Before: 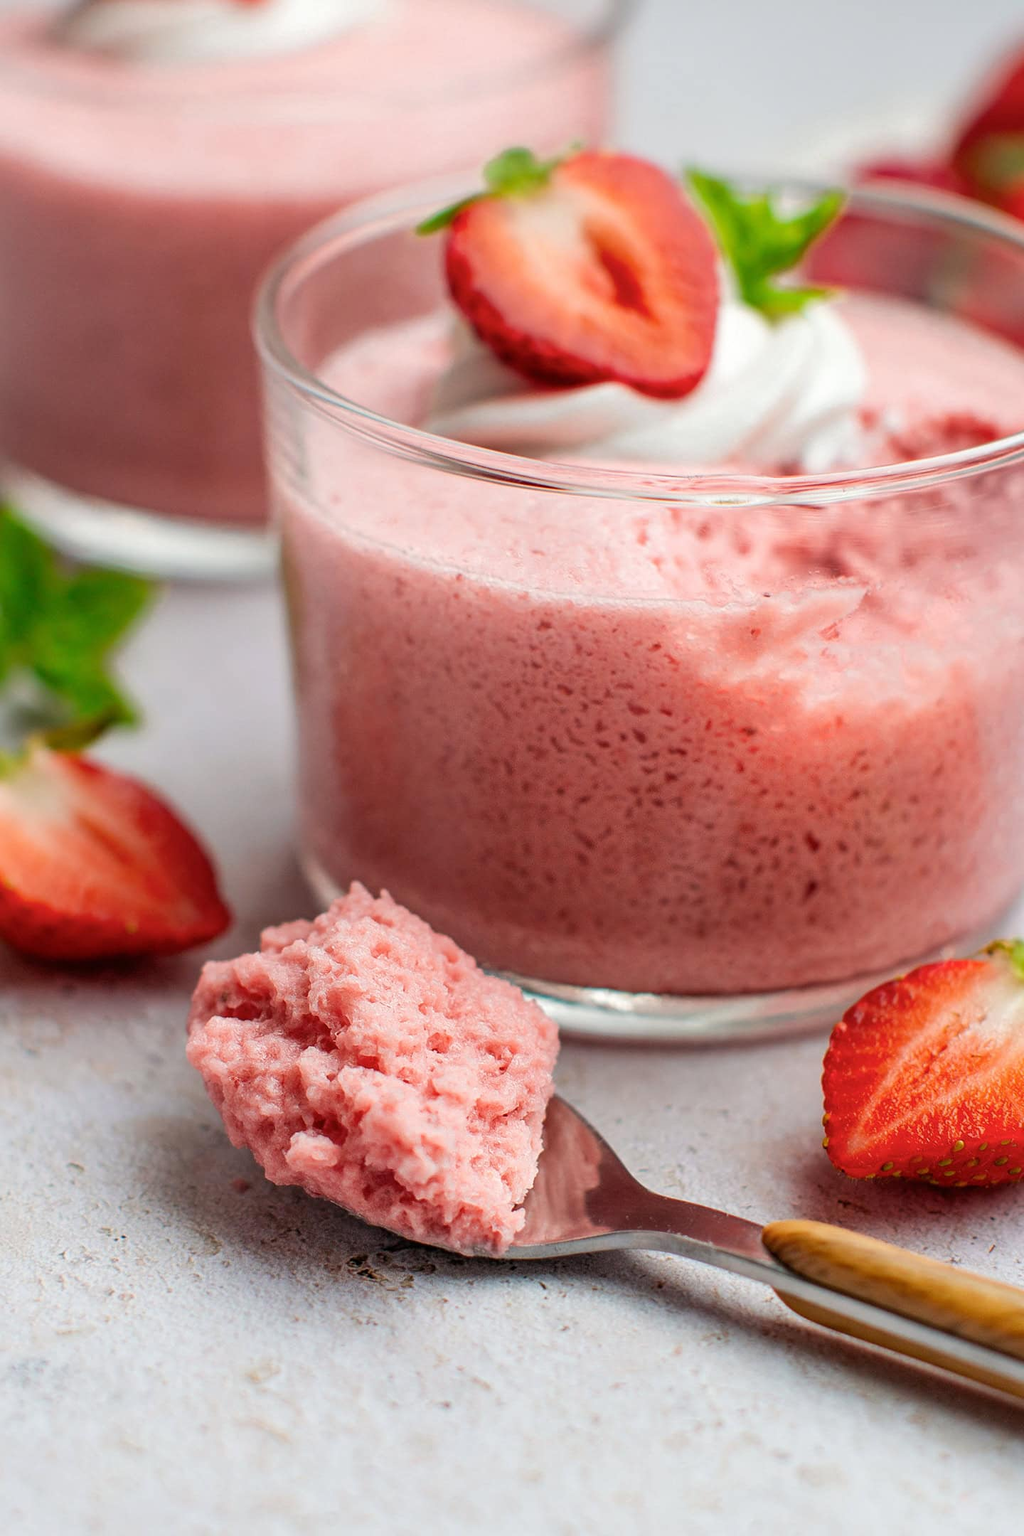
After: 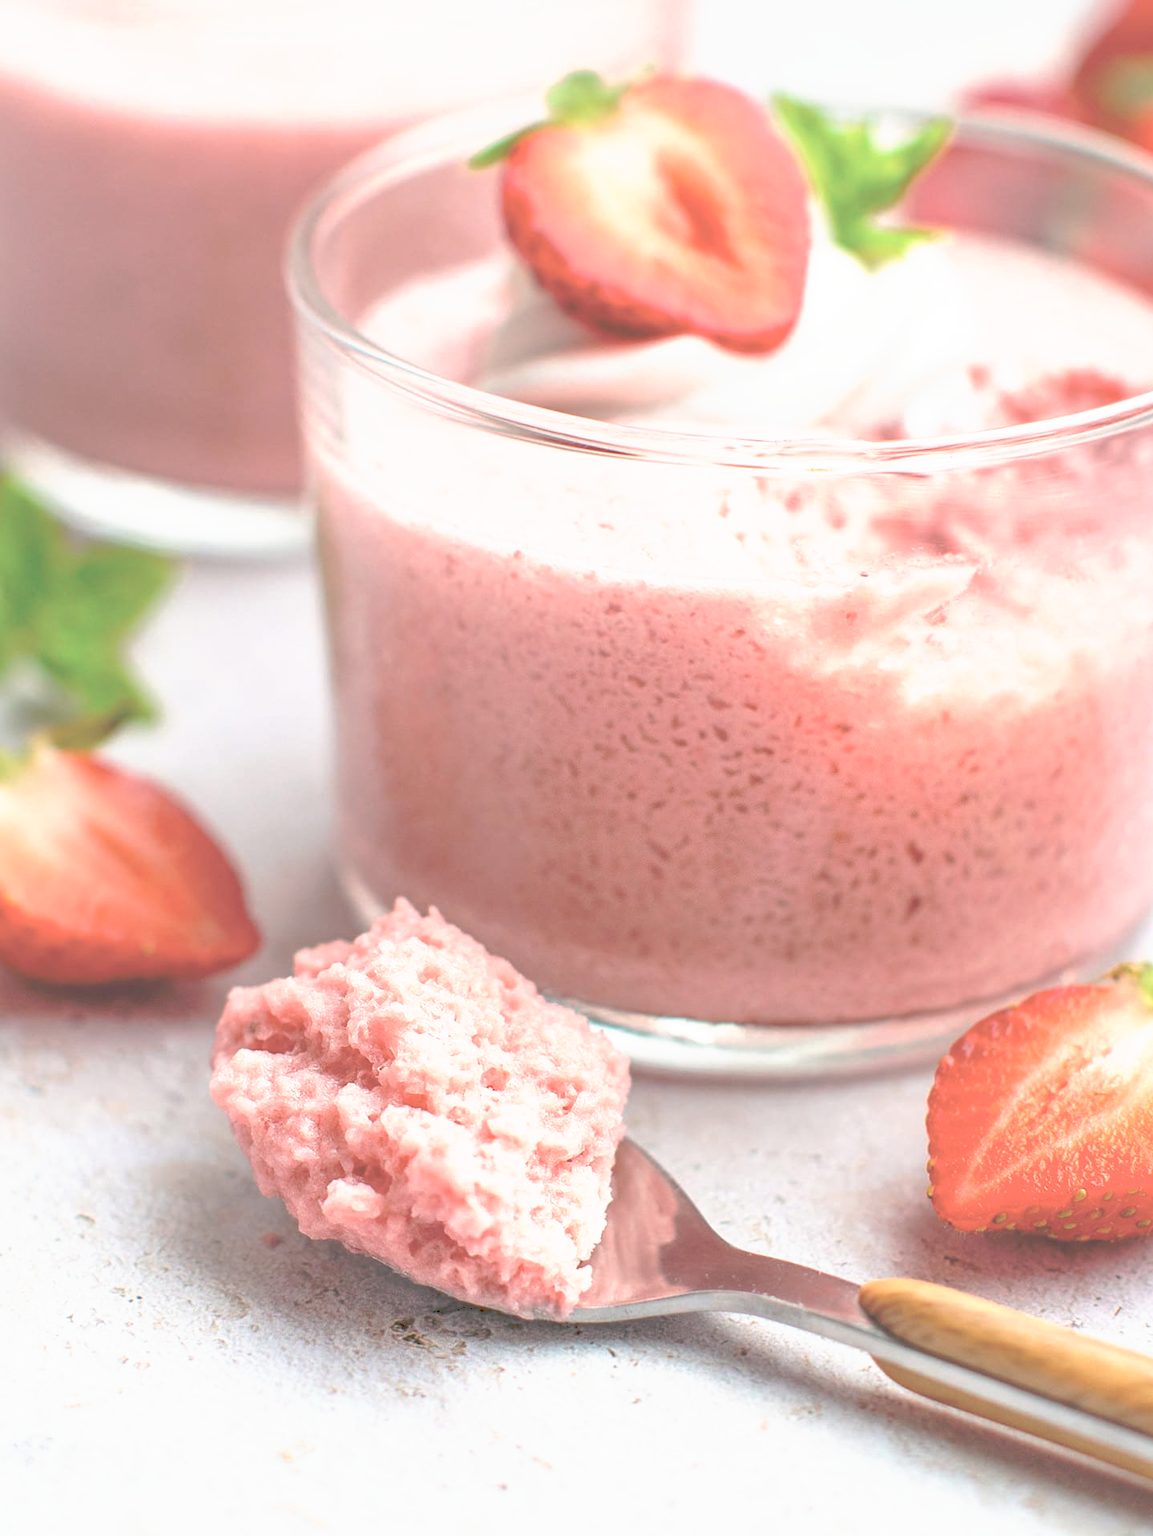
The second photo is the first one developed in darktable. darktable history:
tone curve: curves: ch0 [(0, 0) (0.003, 0.326) (0.011, 0.332) (0.025, 0.352) (0.044, 0.378) (0.069, 0.4) (0.1, 0.416) (0.136, 0.432) (0.177, 0.468) (0.224, 0.509) (0.277, 0.554) (0.335, 0.6) (0.399, 0.642) (0.468, 0.693) (0.543, 0.753) (0.623, 0.818) (0.709, 0.897) (0.801, 0.974) (0.898, 0.991) (1, 1)], preserve colors none
crop and rotate: top 5.609%, bottom 5.609%
